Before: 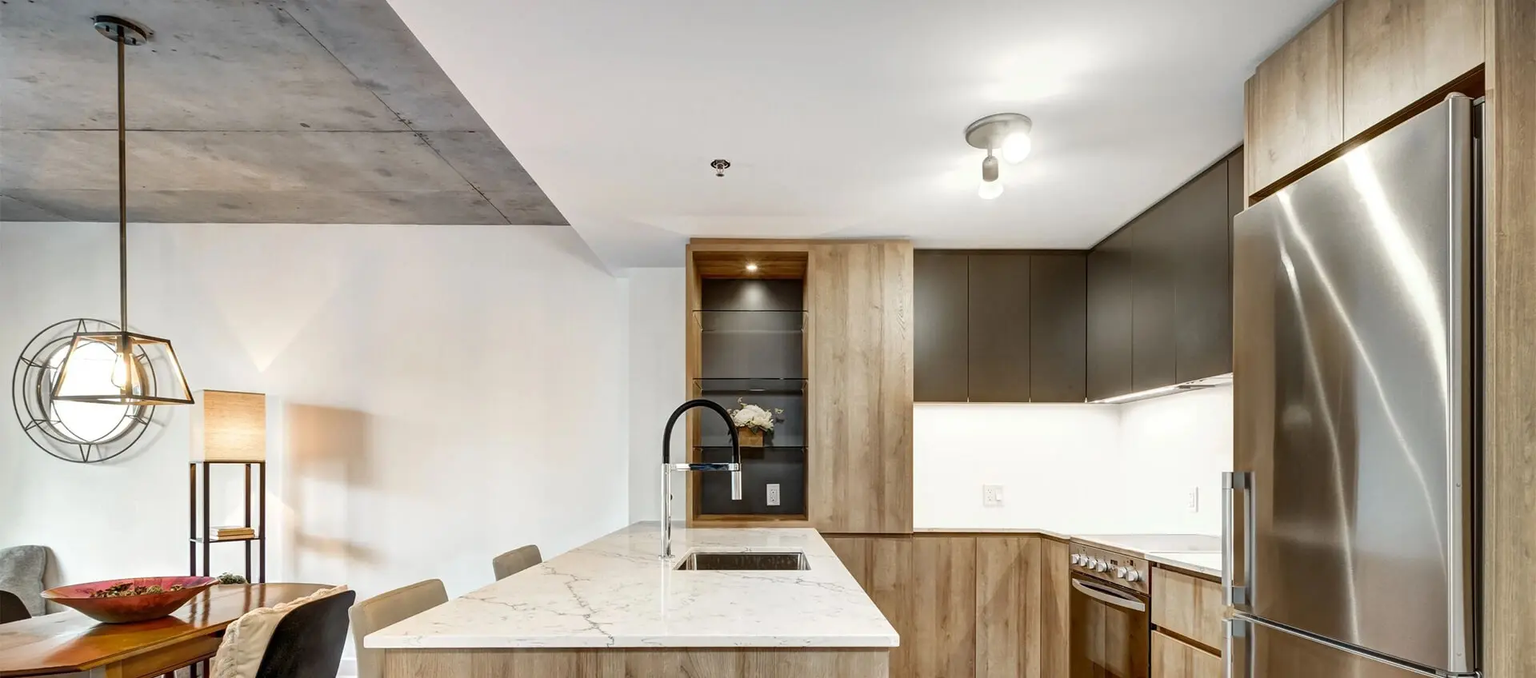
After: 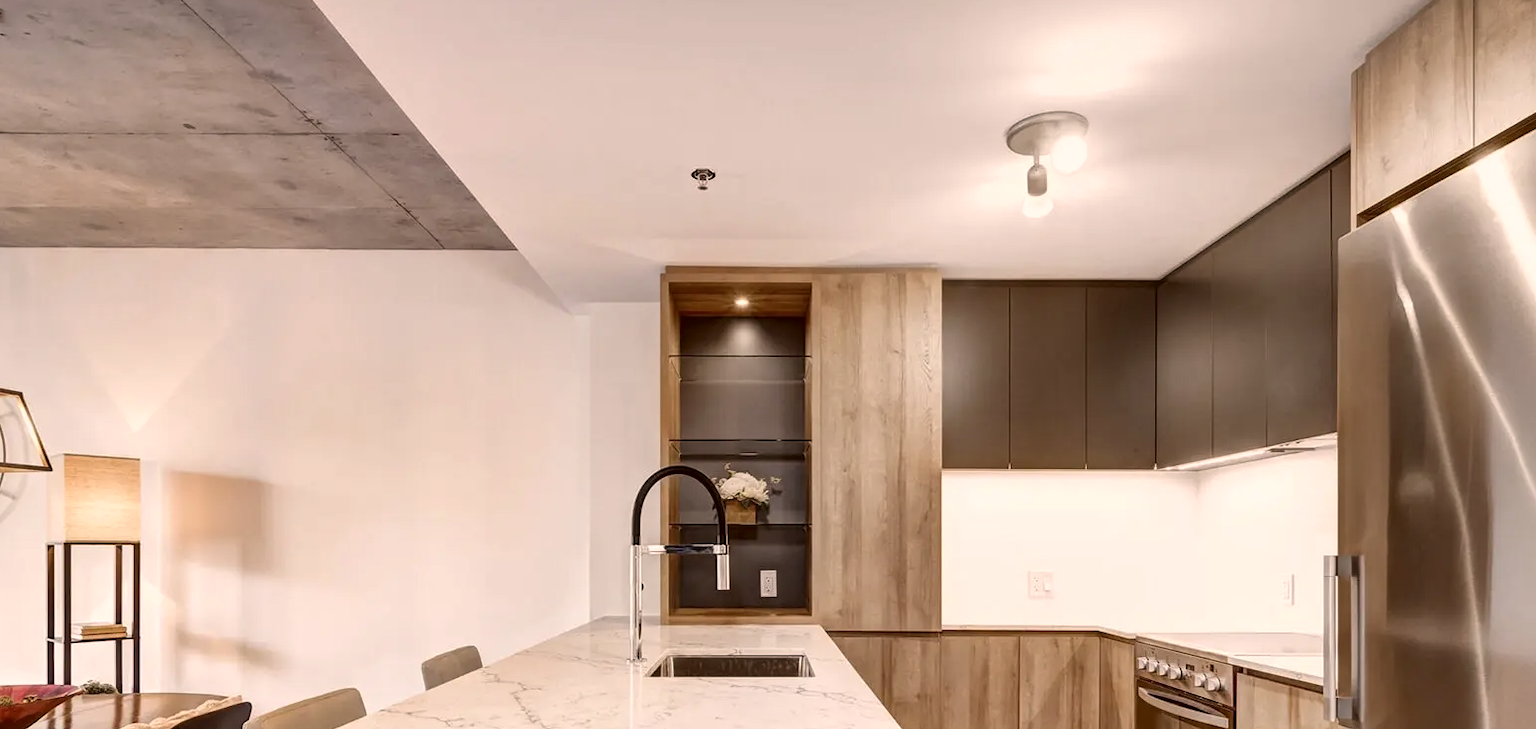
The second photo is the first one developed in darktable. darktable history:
color correction: highlights a* 10.21, highlights b* 9.79, shadows a* 8.61, shadows b* 7.88, saturation 0.8
crop: left 9.929%, top 3.475%, right 9.188%, bottom 9.529%
